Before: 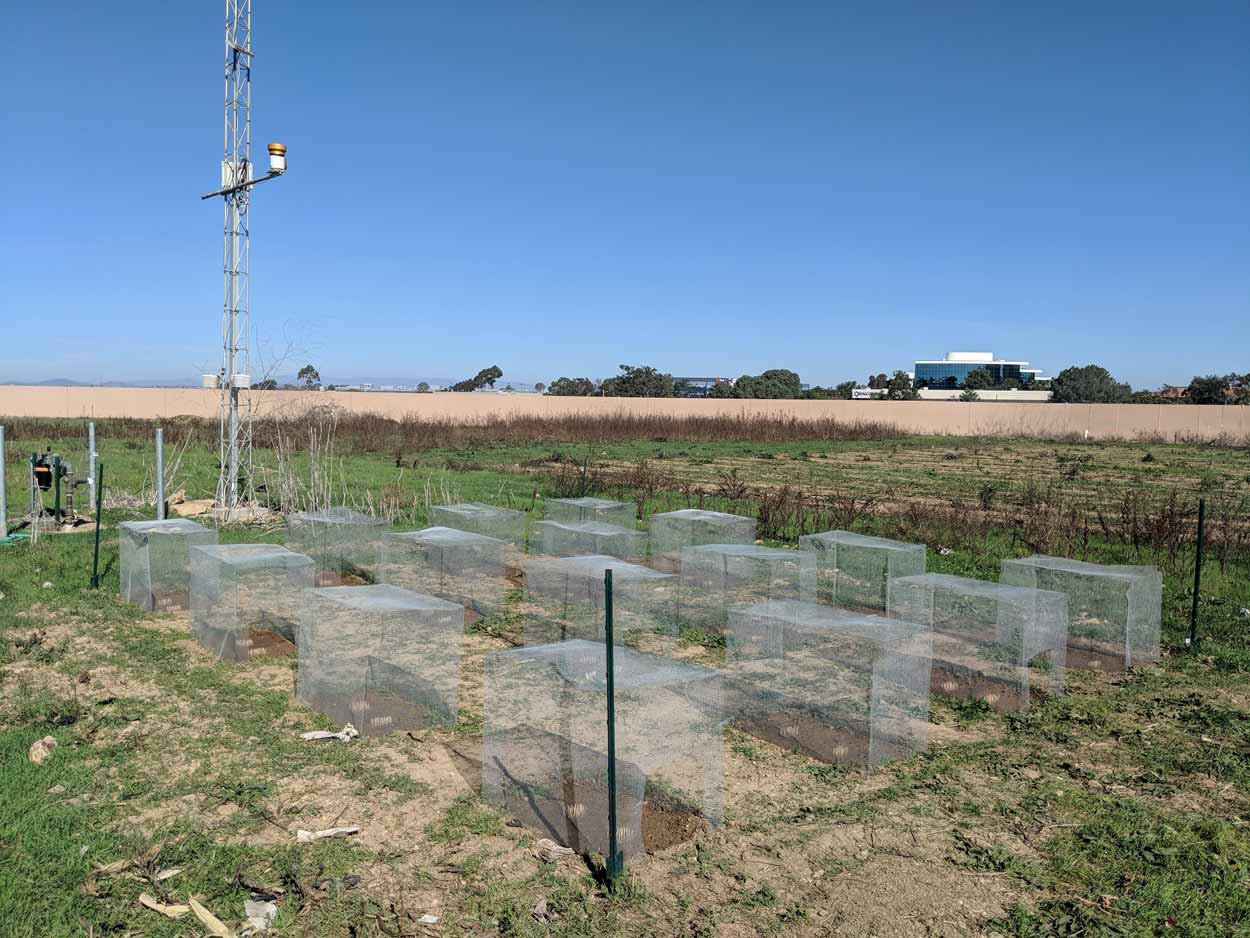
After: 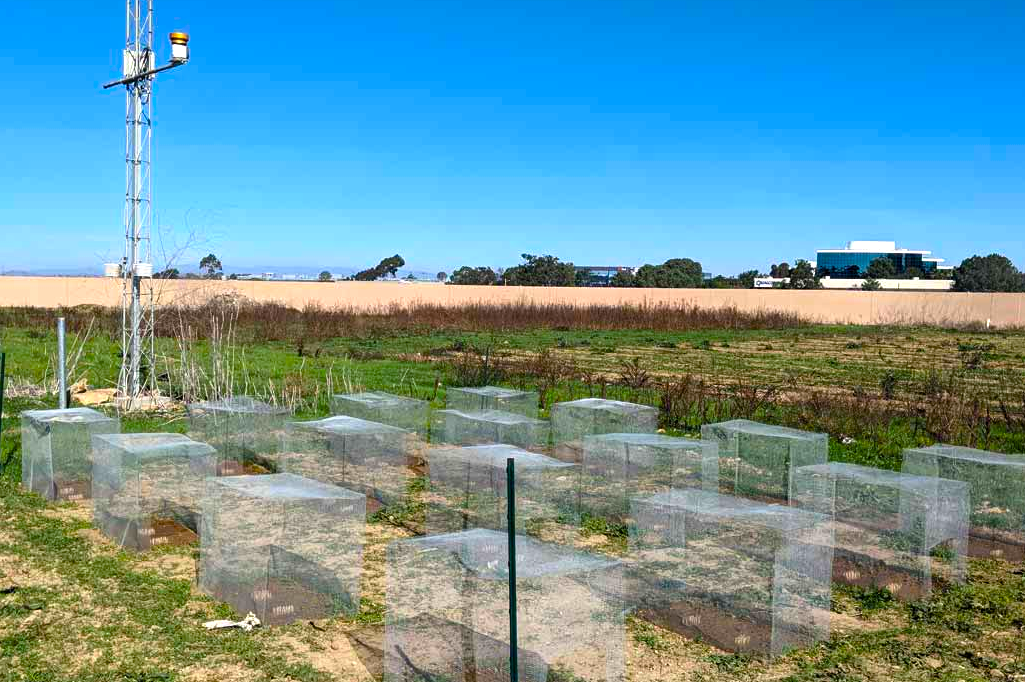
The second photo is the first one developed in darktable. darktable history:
crop: left 7.856%, top 11.836%, right 10.12%, bottom 15.387%
color balance rgb: linear chroma grading › global chroma 9%, perceptual saturation grading › global saturation 36%, perceptual saturation grading › shadows 35%, perceptual brilliance grading › global brilliance 15%, perceptual brilliance grading › shadows -35%, global vibrance 15%
